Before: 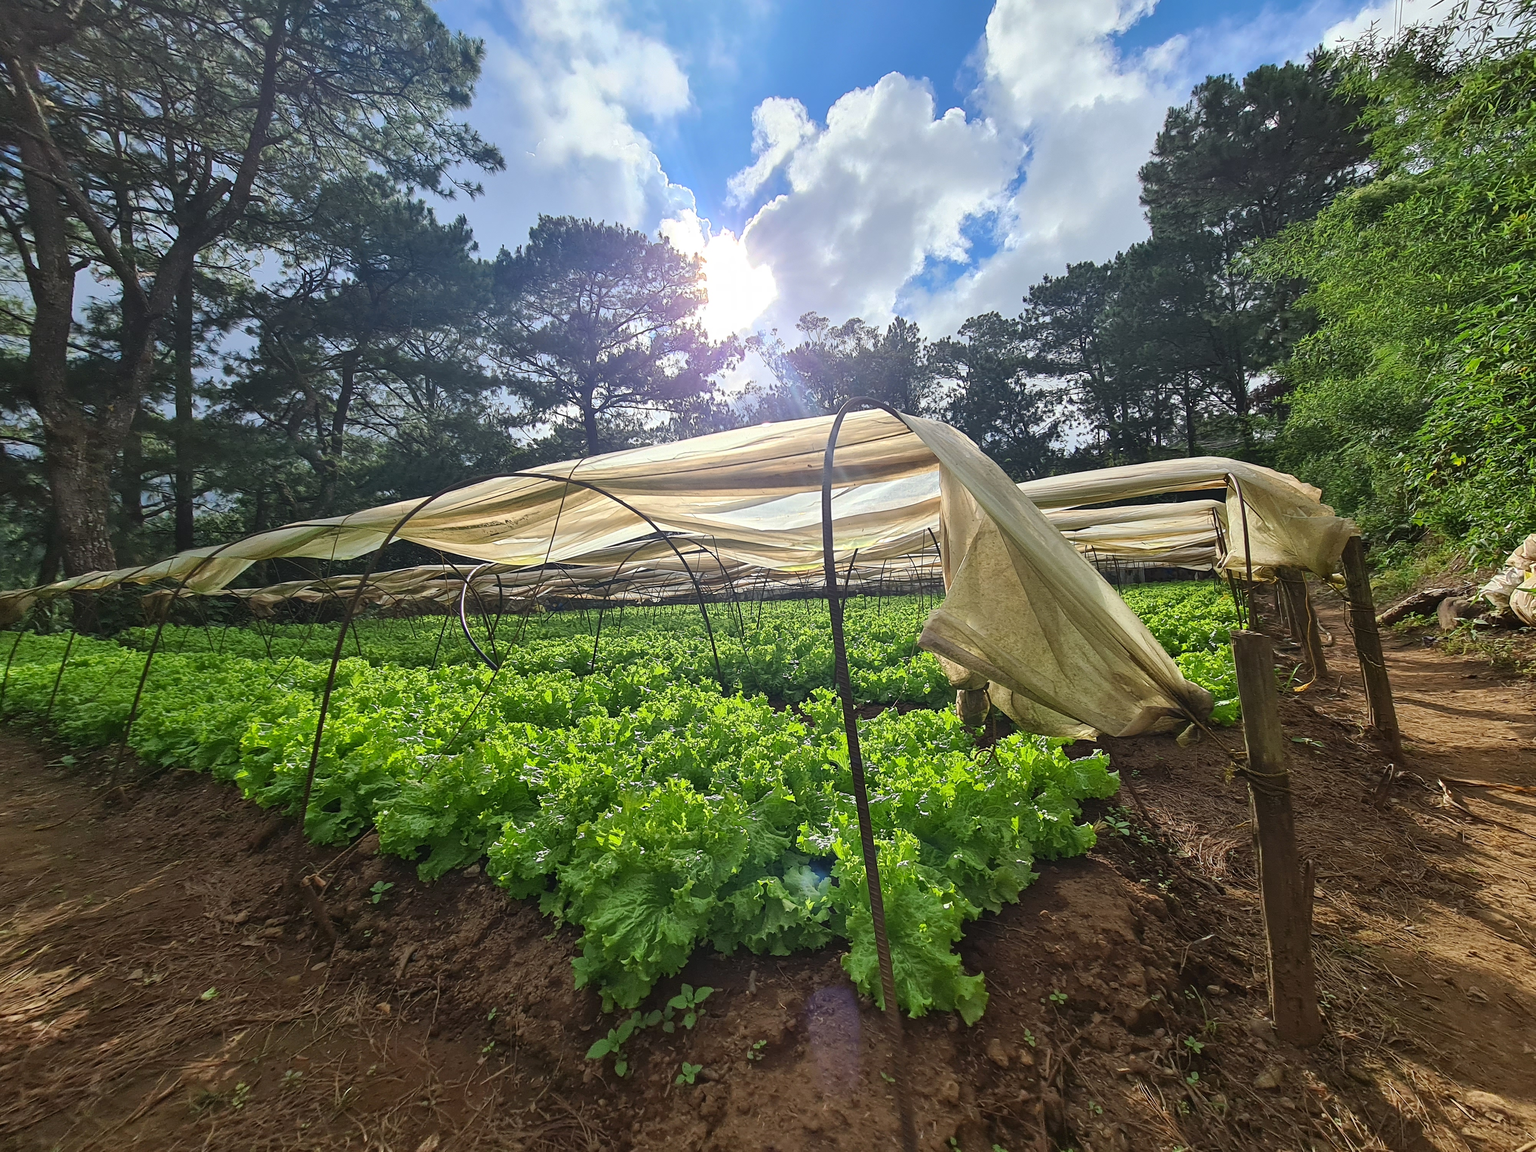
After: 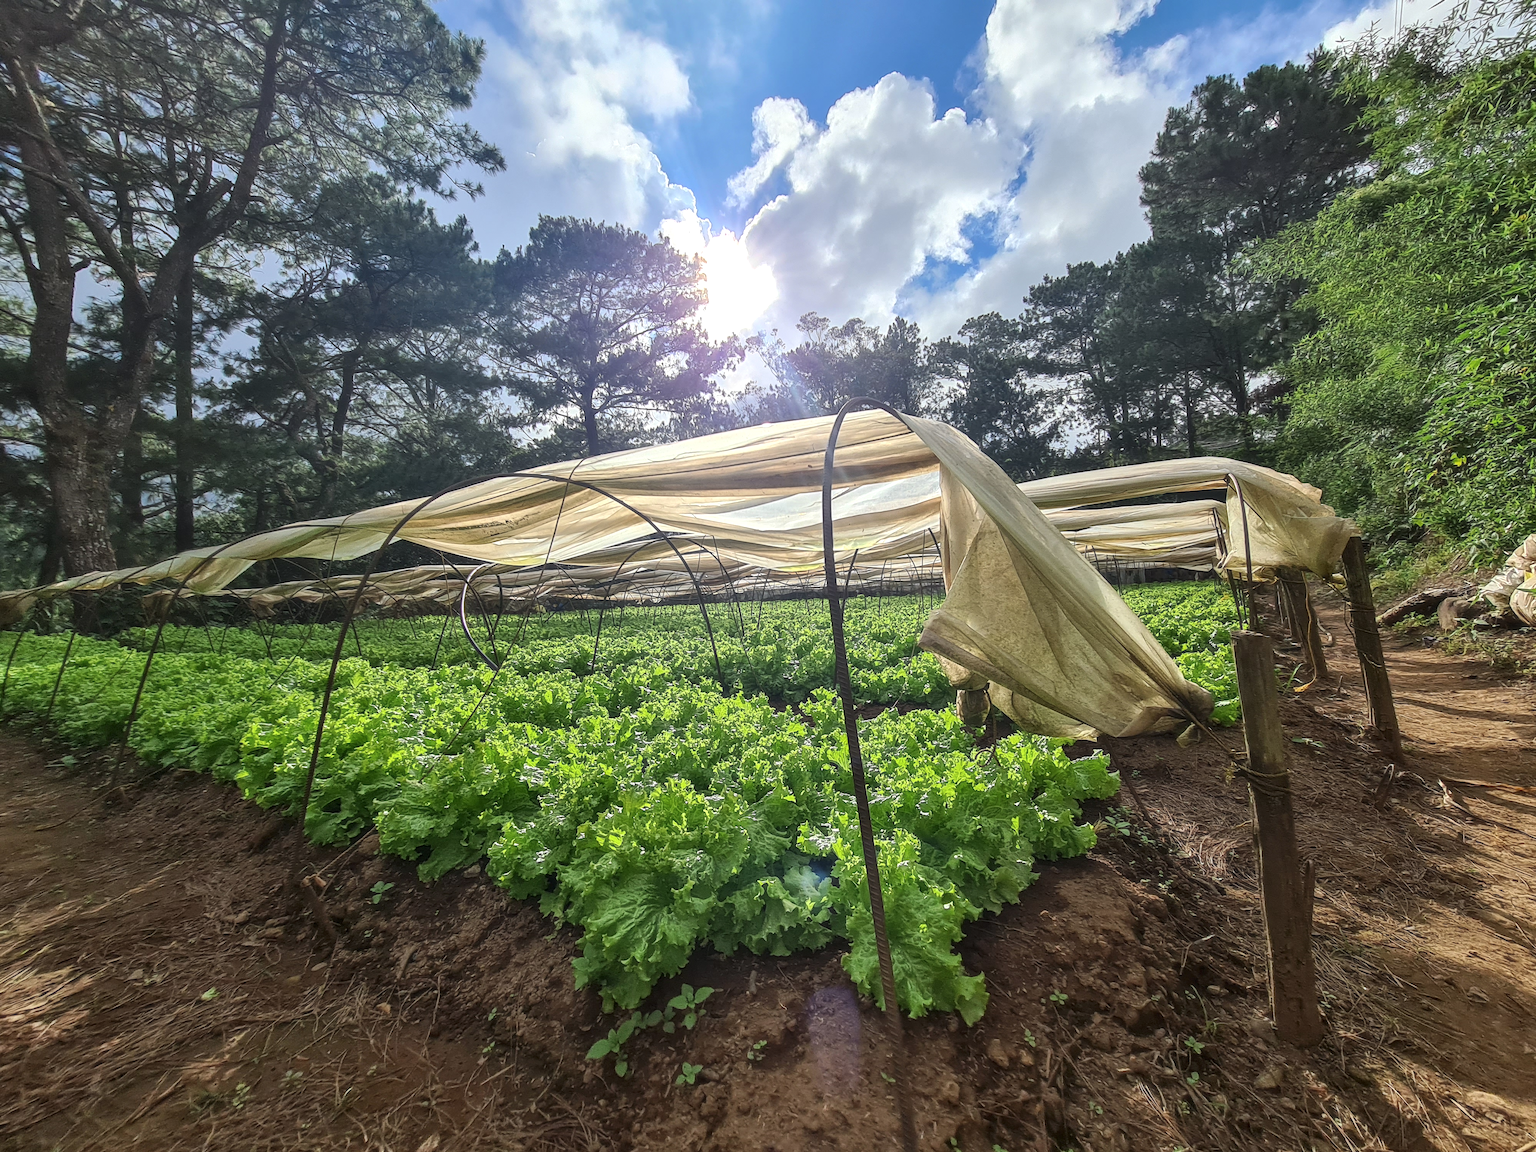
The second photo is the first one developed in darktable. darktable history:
haze removal: strength -0.1, adaptive false
local contrast: on, module defaults
